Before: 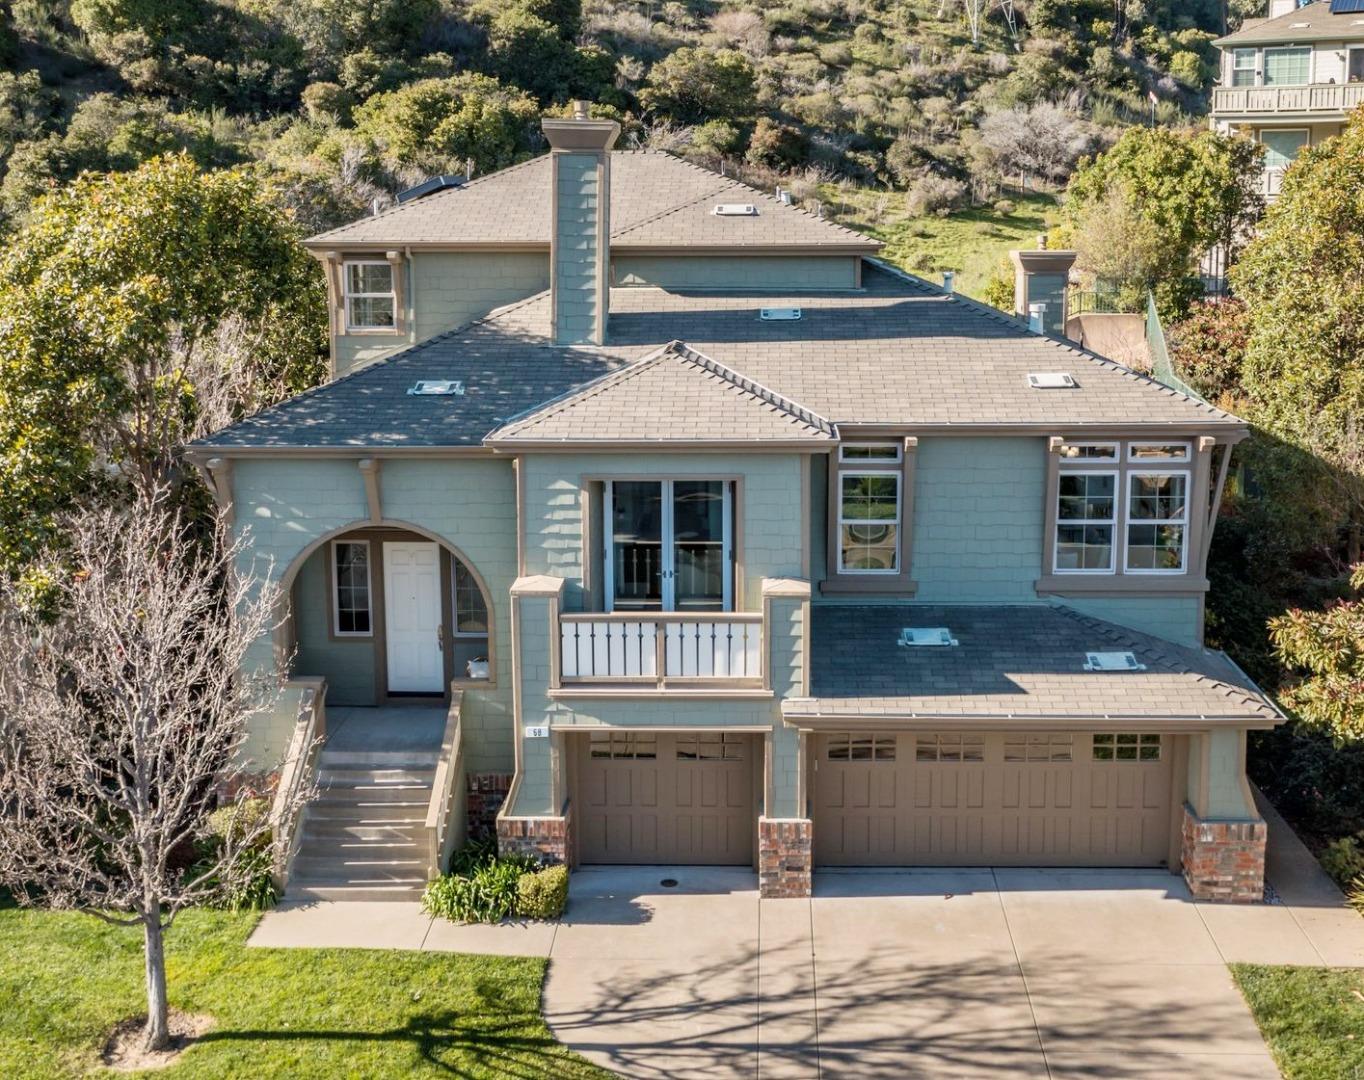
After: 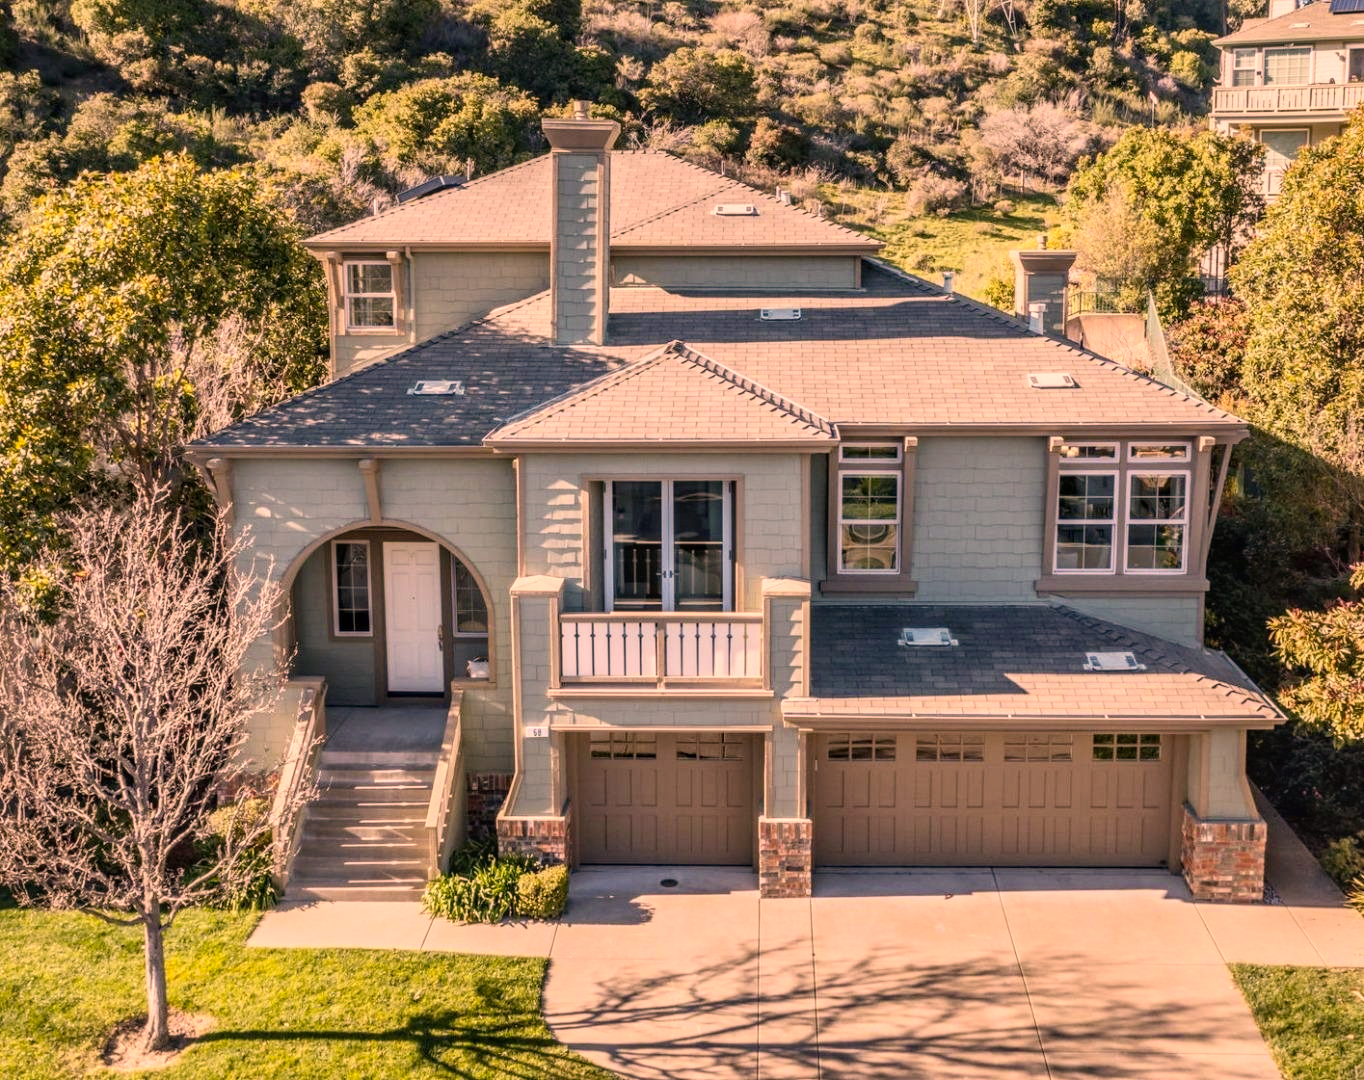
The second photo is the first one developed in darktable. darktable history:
local contrast: detail 115%
contrast brightness saturation: contrast 0.149, brightness 0.043
color correction: highlights a* 20.88, highlights b* 19.25
